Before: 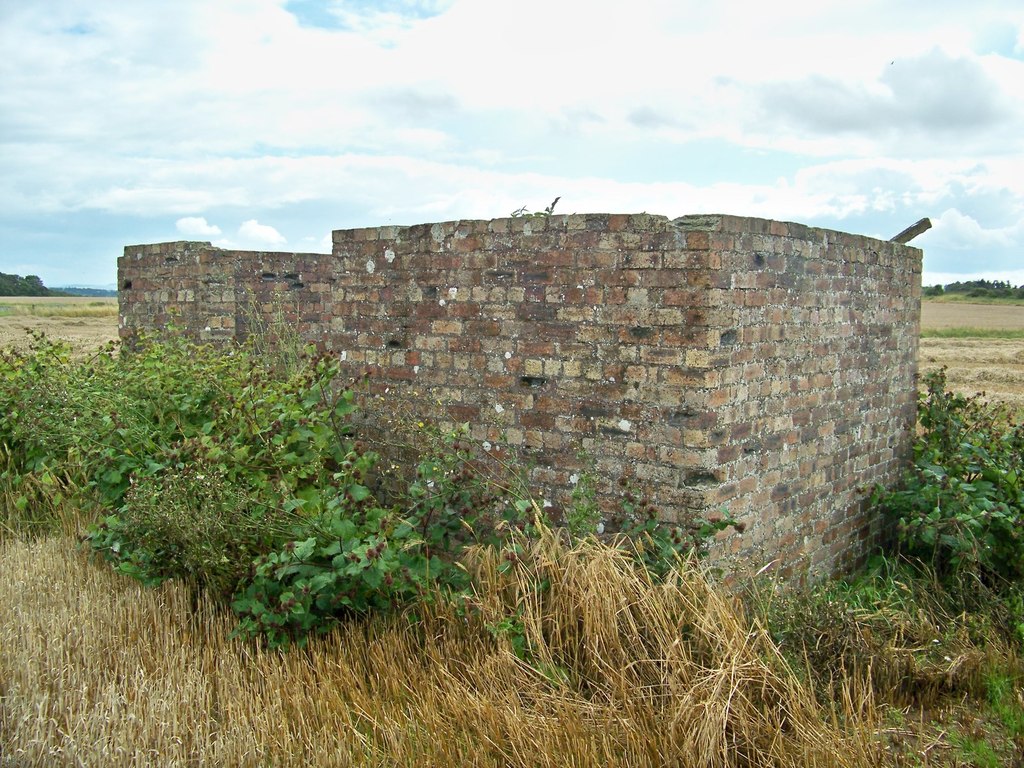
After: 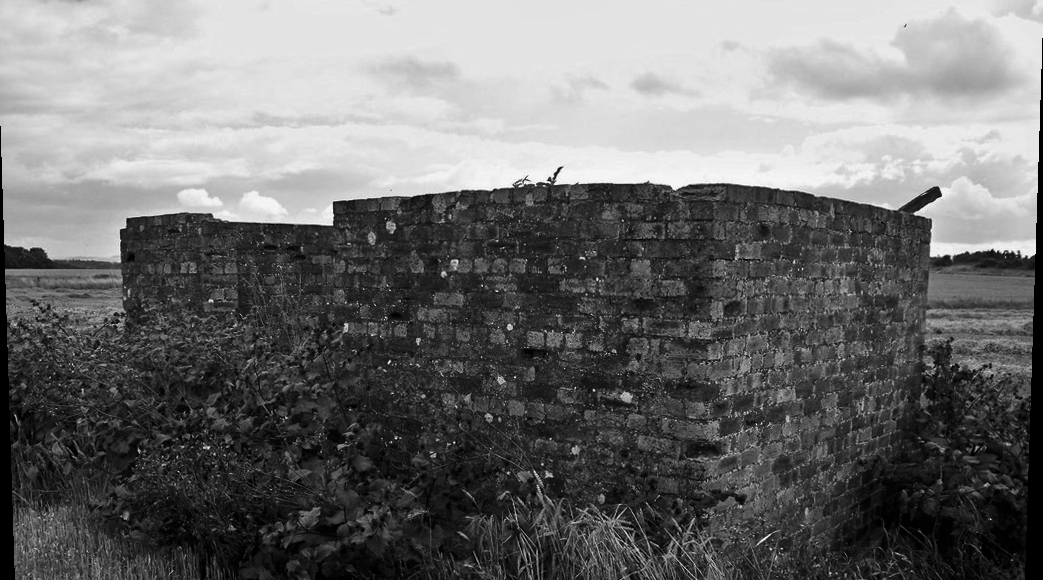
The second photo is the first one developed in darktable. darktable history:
rotate and perspective: lens shift (vertical) 0.048, lens shift (horizontal) -0.024, automatic cropping off
crop: left 0.387%, top 5.469%, bottom 19.809%
contrast brightness saturation: contrast -0.03, brightness -0.59, saturation -1
